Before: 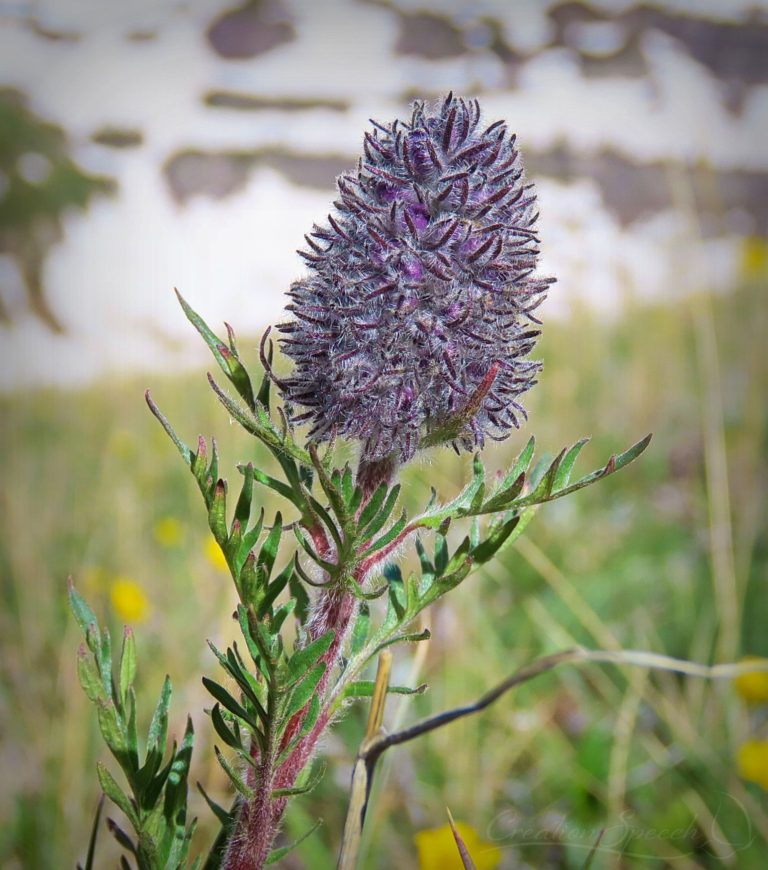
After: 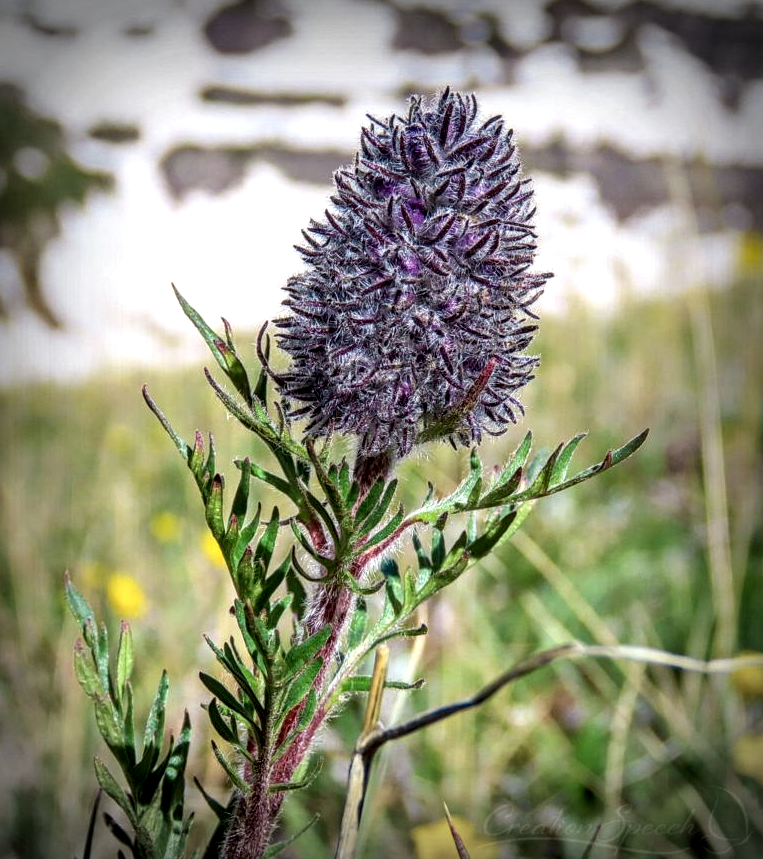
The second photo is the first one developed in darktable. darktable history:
crop: left 0.476%, top 0.683%, right 0.17%, bottom 0.495%
vignetting: fall-off start 97.25%, saturation -0.639, width/height ratio 1.18, unbound false
levels: black 0.06%
local contrast: highlights 19%, detail 186%
